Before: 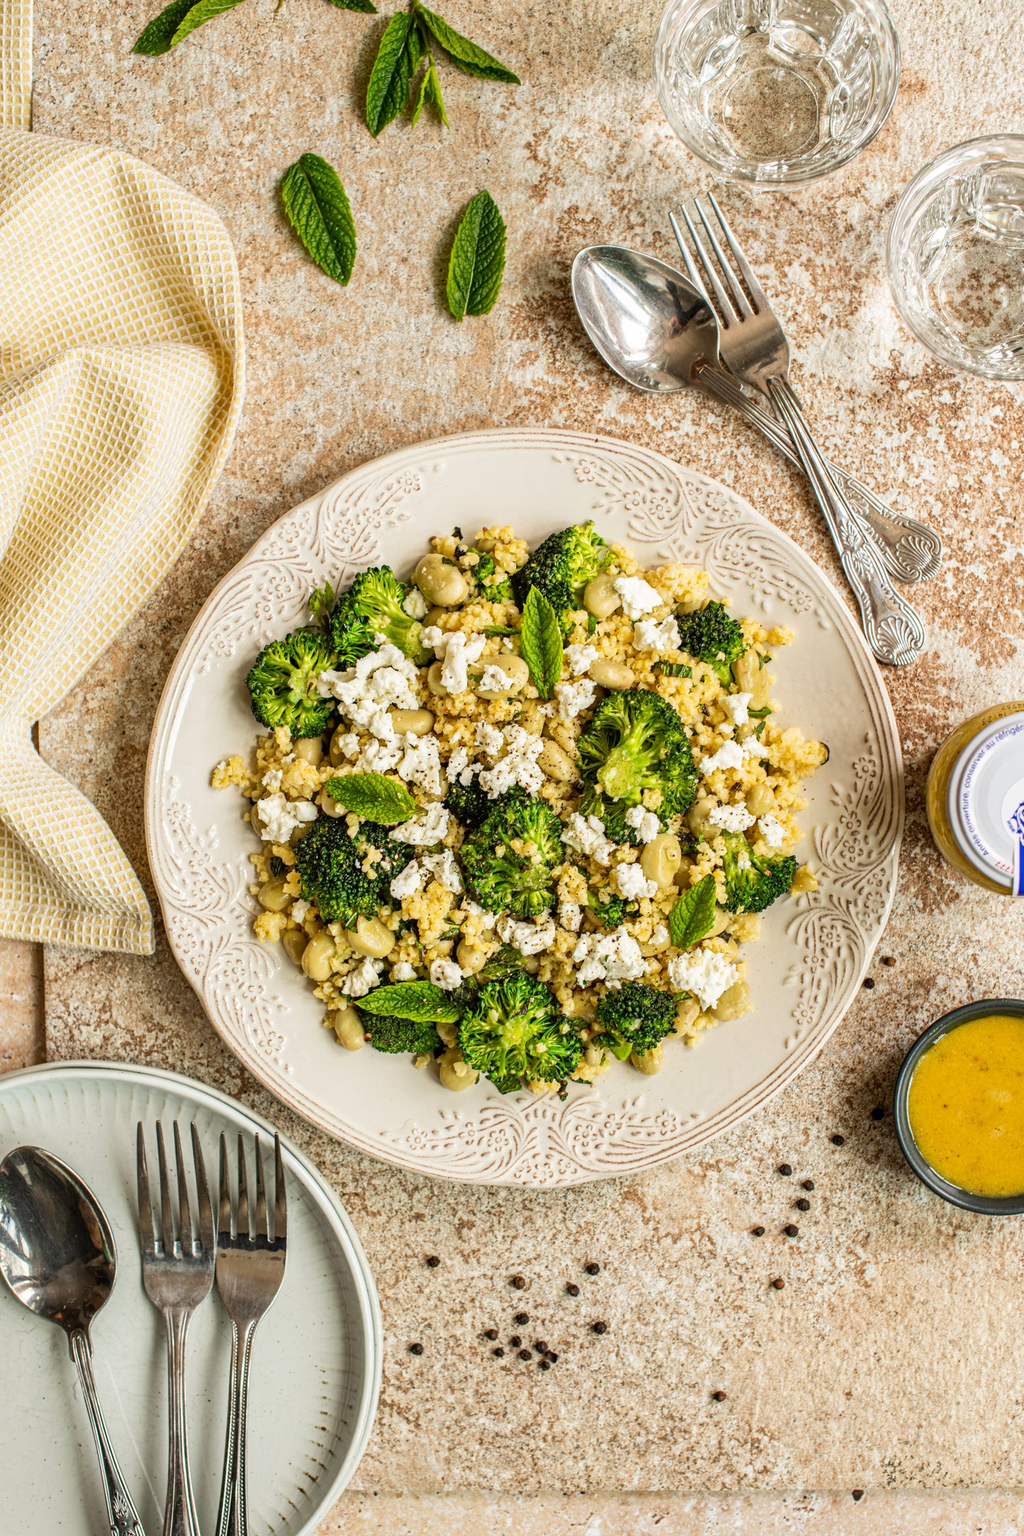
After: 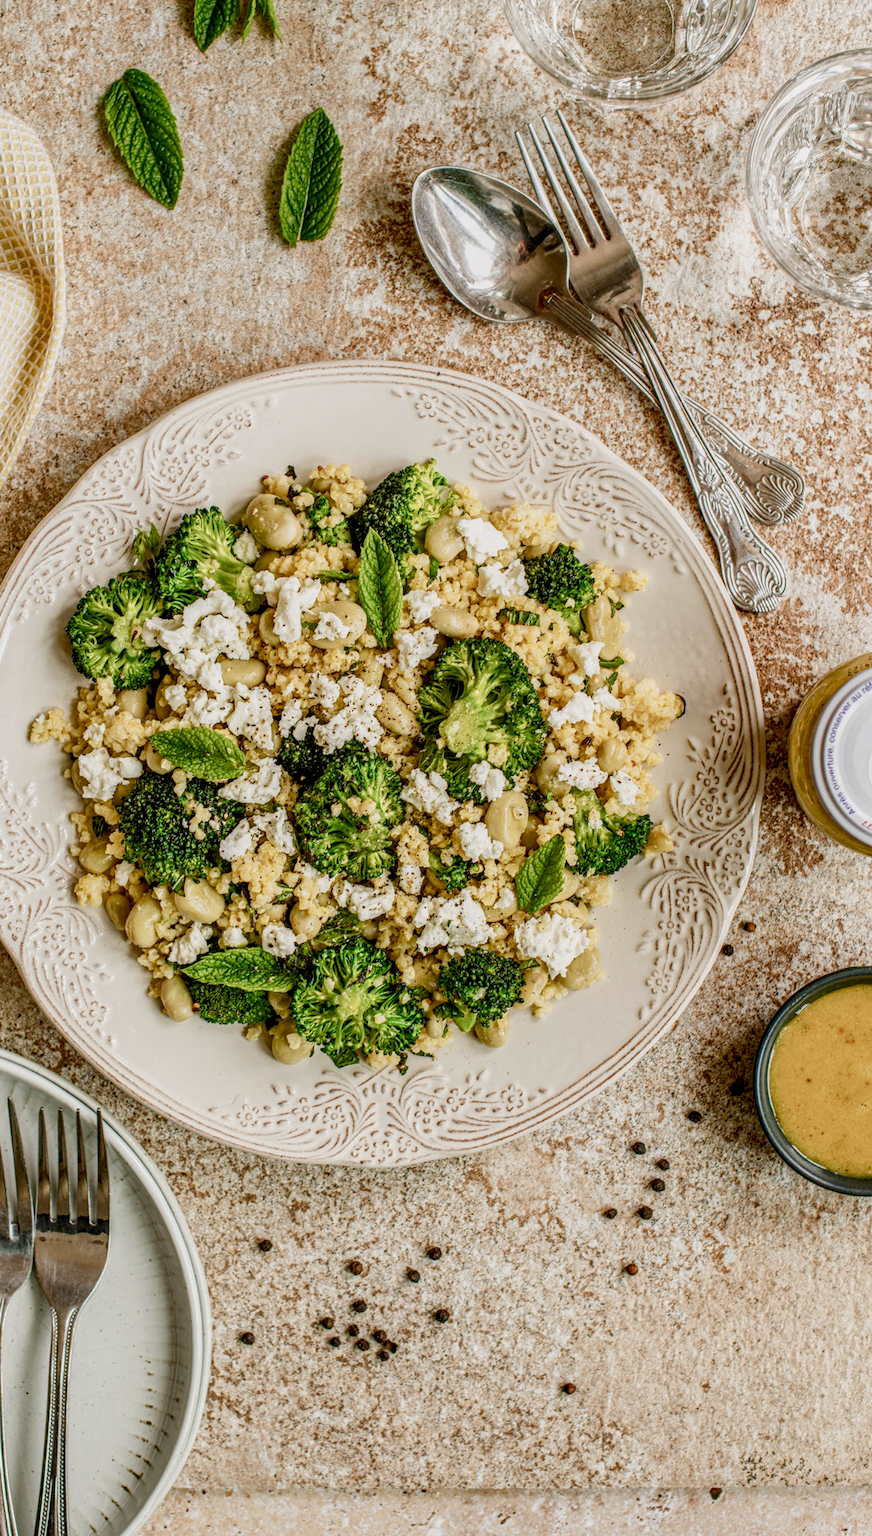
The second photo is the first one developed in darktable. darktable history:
crop and rotate: left 17.959%, top 5.771%, right 1.742%
local contrast: detail 150%
color balance rgb: shadows lift › chroma 1%, shadows lift › hue 113°, highlights gain › chroma 0.2%, highlights gain › hue 333°, perceptual saturation grading › global saturation 20%, perceptual saturation grading › highlights -50%, perceptual saturation grading › shadows 25%, contrast -20%
